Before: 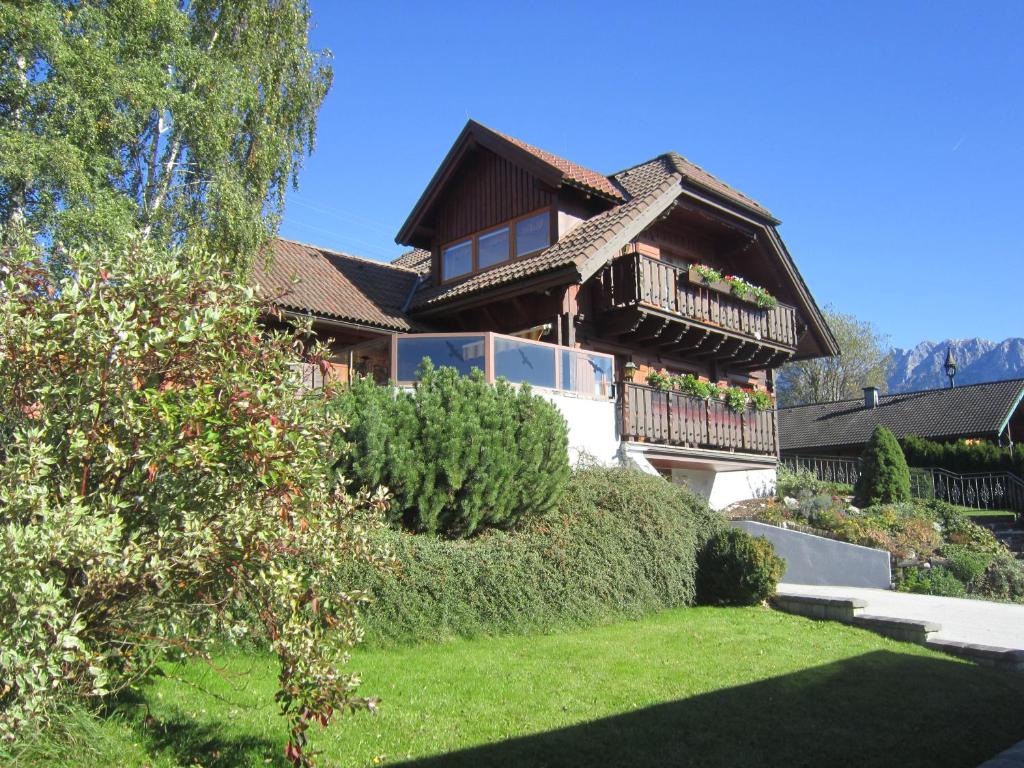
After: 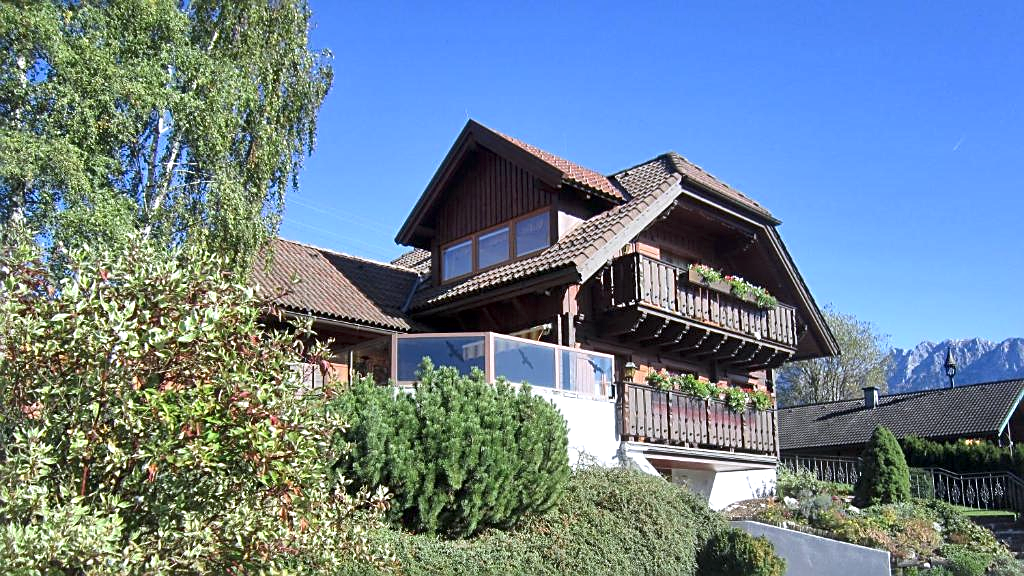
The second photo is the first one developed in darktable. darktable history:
local contrast: mode bilateral grid, contrast 24, coarseness 47, detail 152%, midtone range 0.2
crop: bottom 24.993%
sharpen: on, module defaults
color calibration: illuminant as shot in camera, x 0.358, y 0.373, temperature 4628.91 K
